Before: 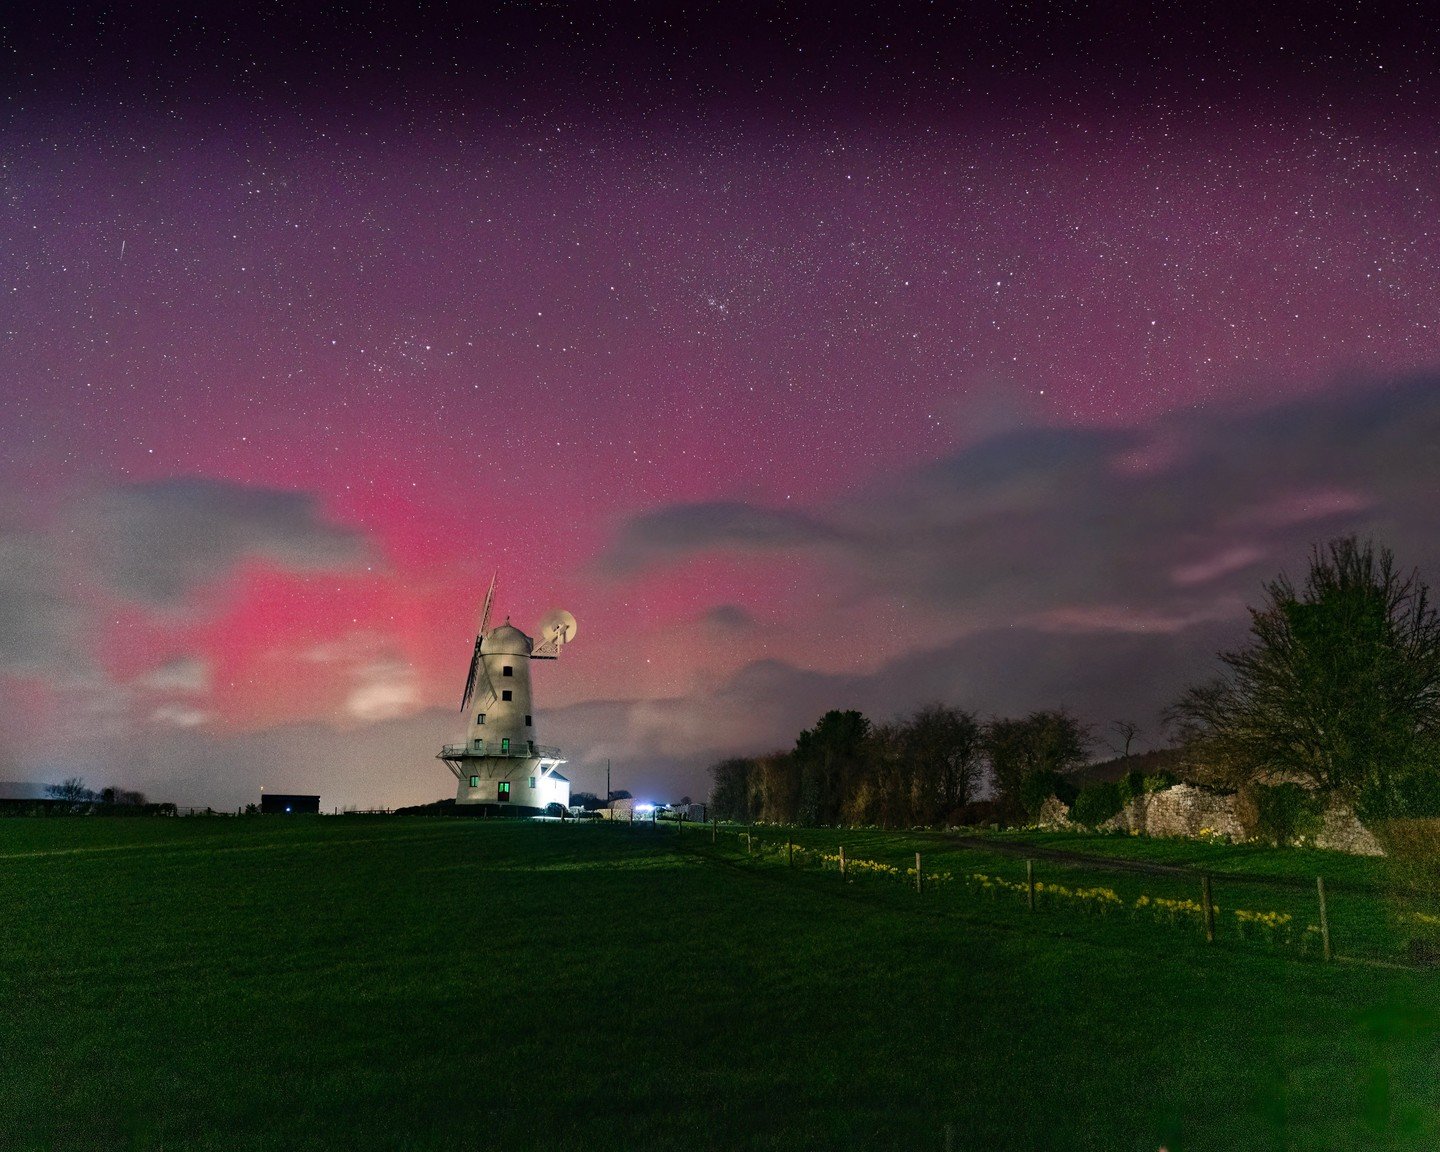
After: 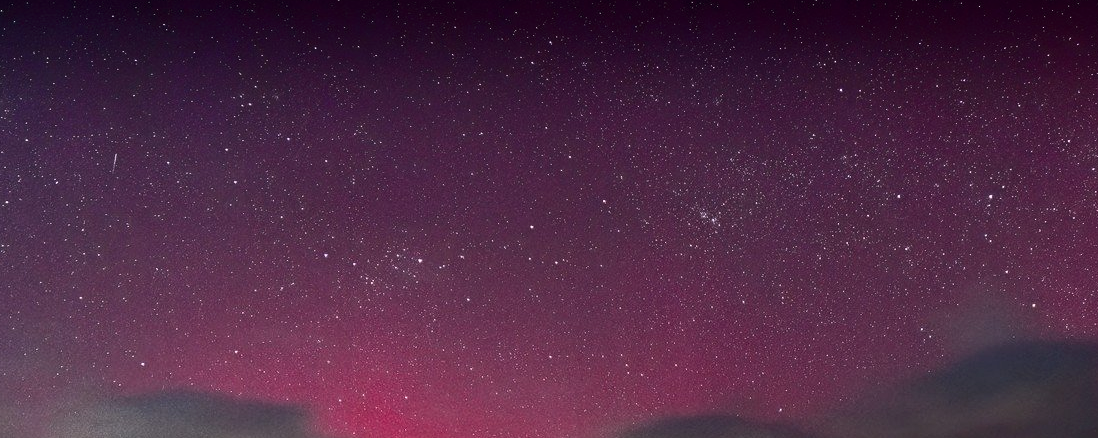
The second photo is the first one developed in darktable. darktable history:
crop: left 0.579%, top 7.627%, right 23.167%, bottom 54.275%
contrast brightness saturation: contrast 0.28
